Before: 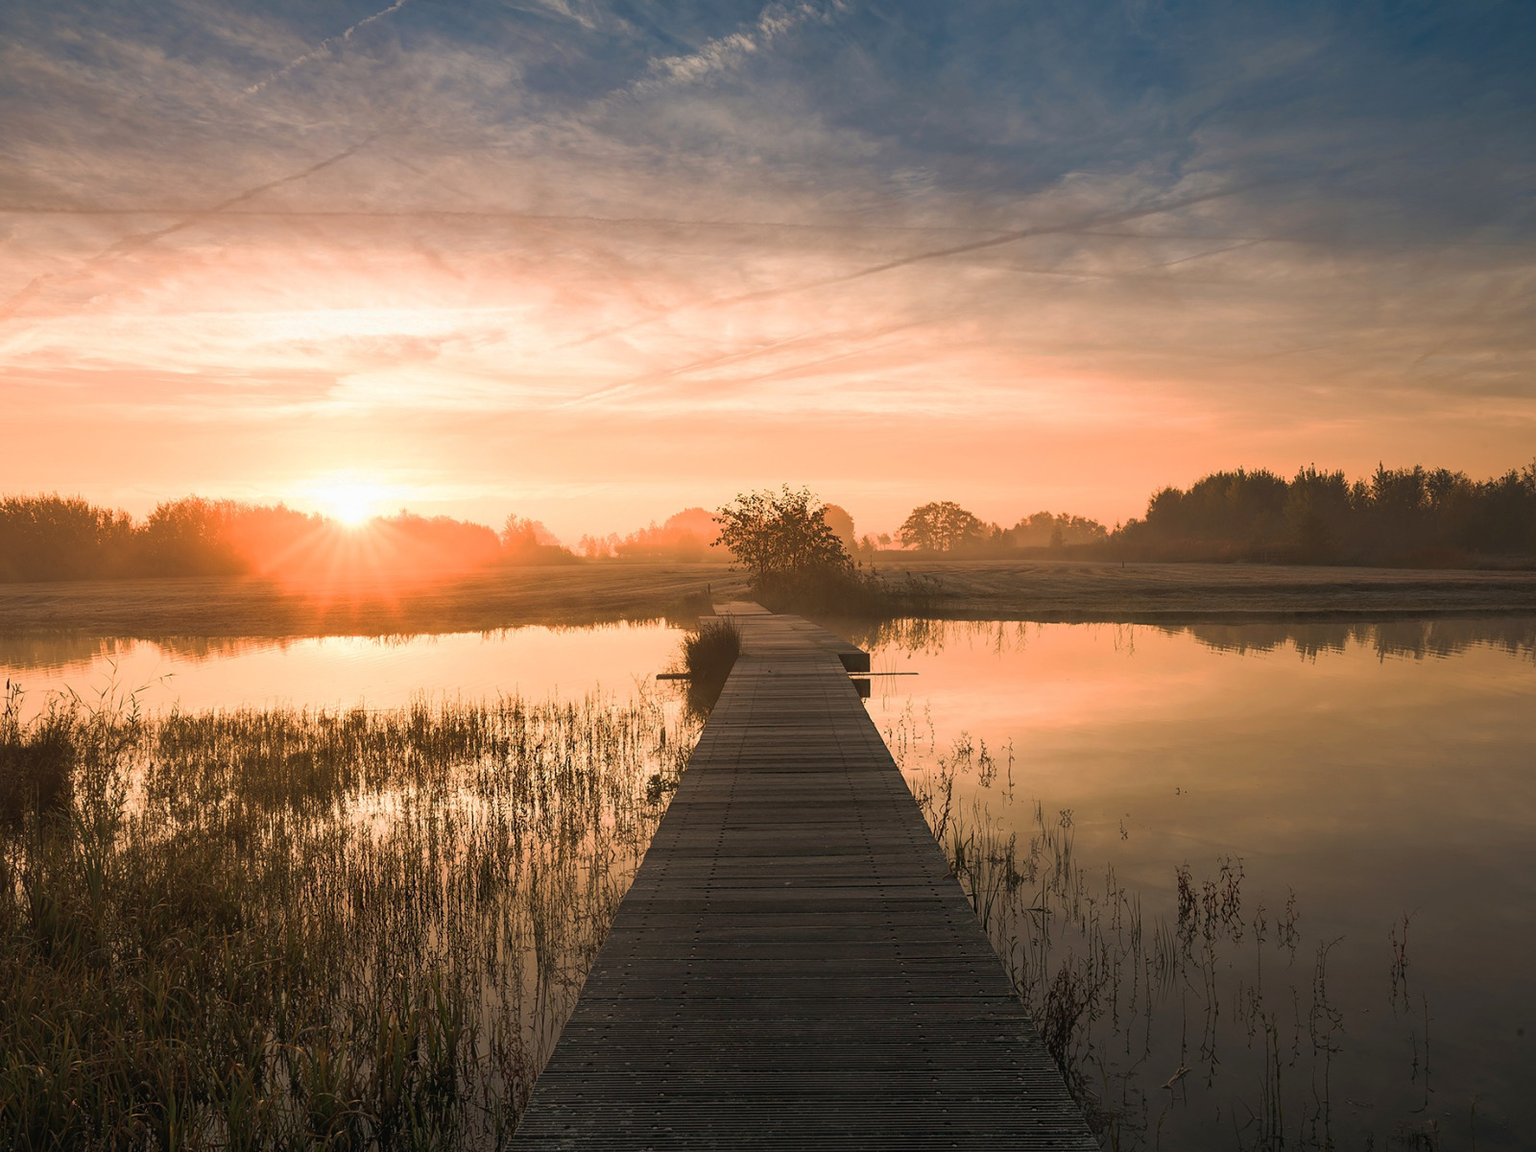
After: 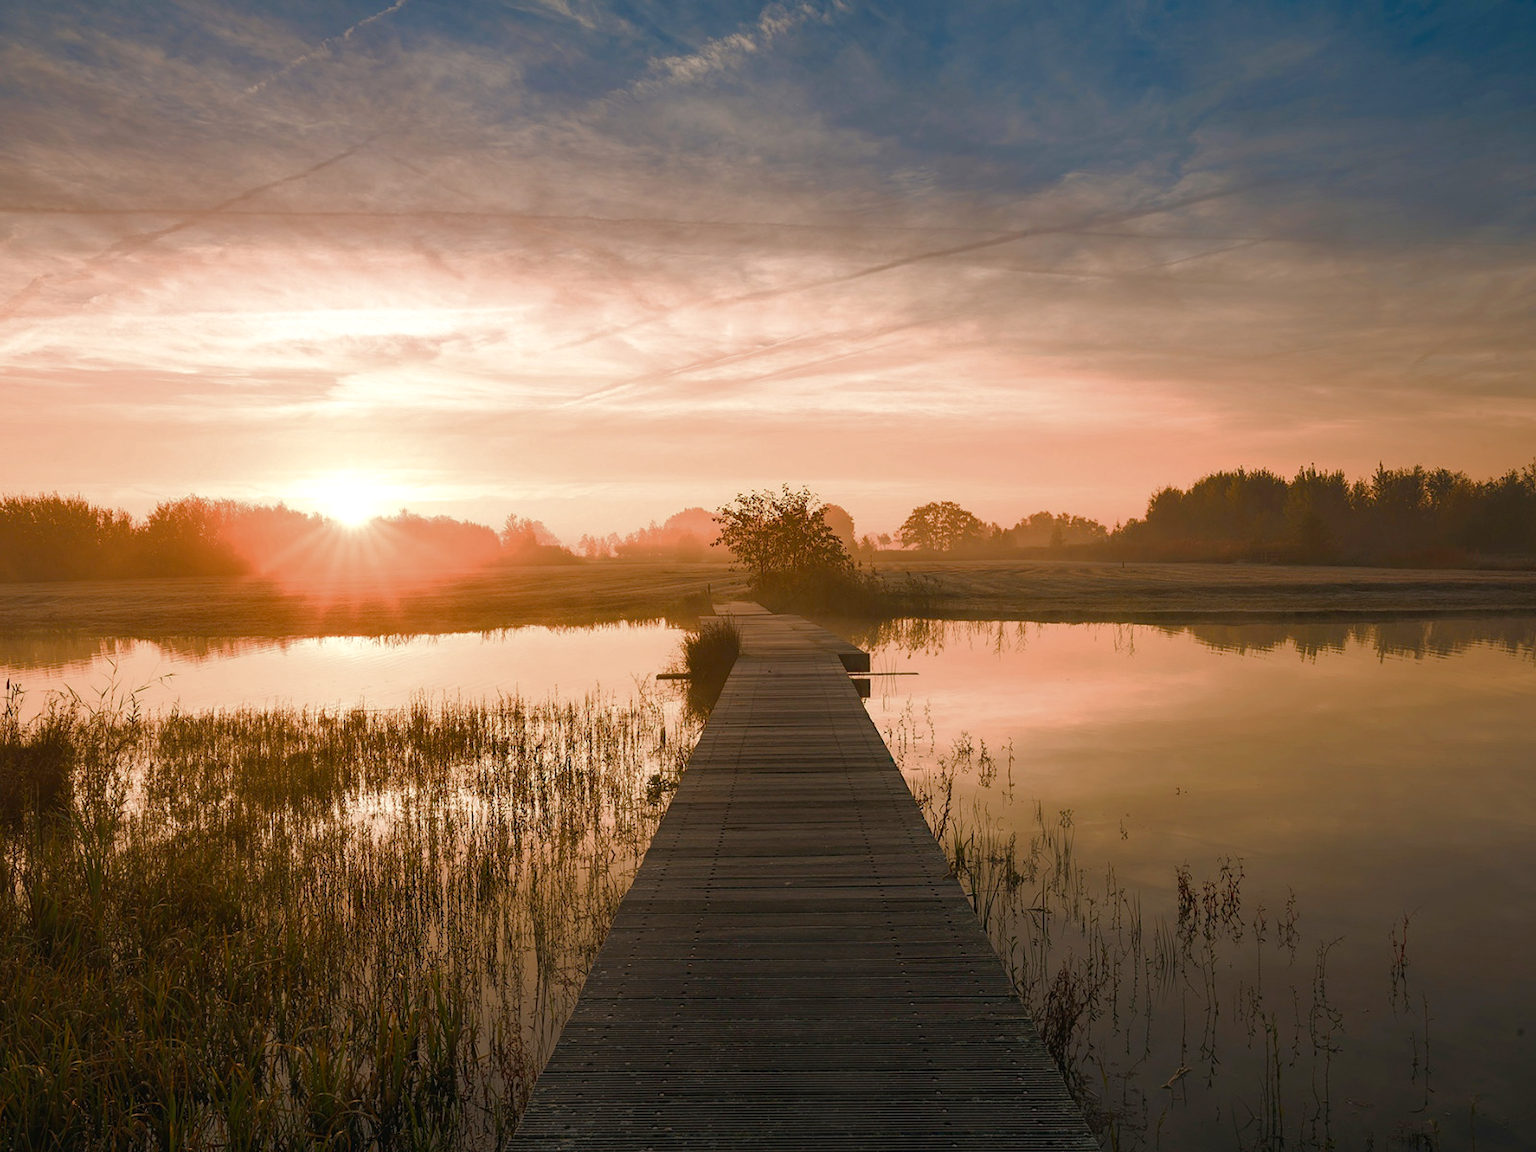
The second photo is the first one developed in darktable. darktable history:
tone equalizer: -8 EV -0.001 EV, -7 EV 0.002 EV, -6 EV -0.001 EV, -5 EV -0.014 EV, -4 EV -0.07 EV, -3 EV -0.219 EV, -2 EV -0.266 EV, -1 EV 0.095 EV, +0 EV 0.304 EV, edges refinement/feathering 500, mask exposure compensation -1.57 EV, preserve details no
color balance rgb: perceptual saturation grading › global saturation 20%, perceptual saturation grading › highlights -50.086%, perceptual saturation grading › shadows 30.953%, global vibrance 9.151%
